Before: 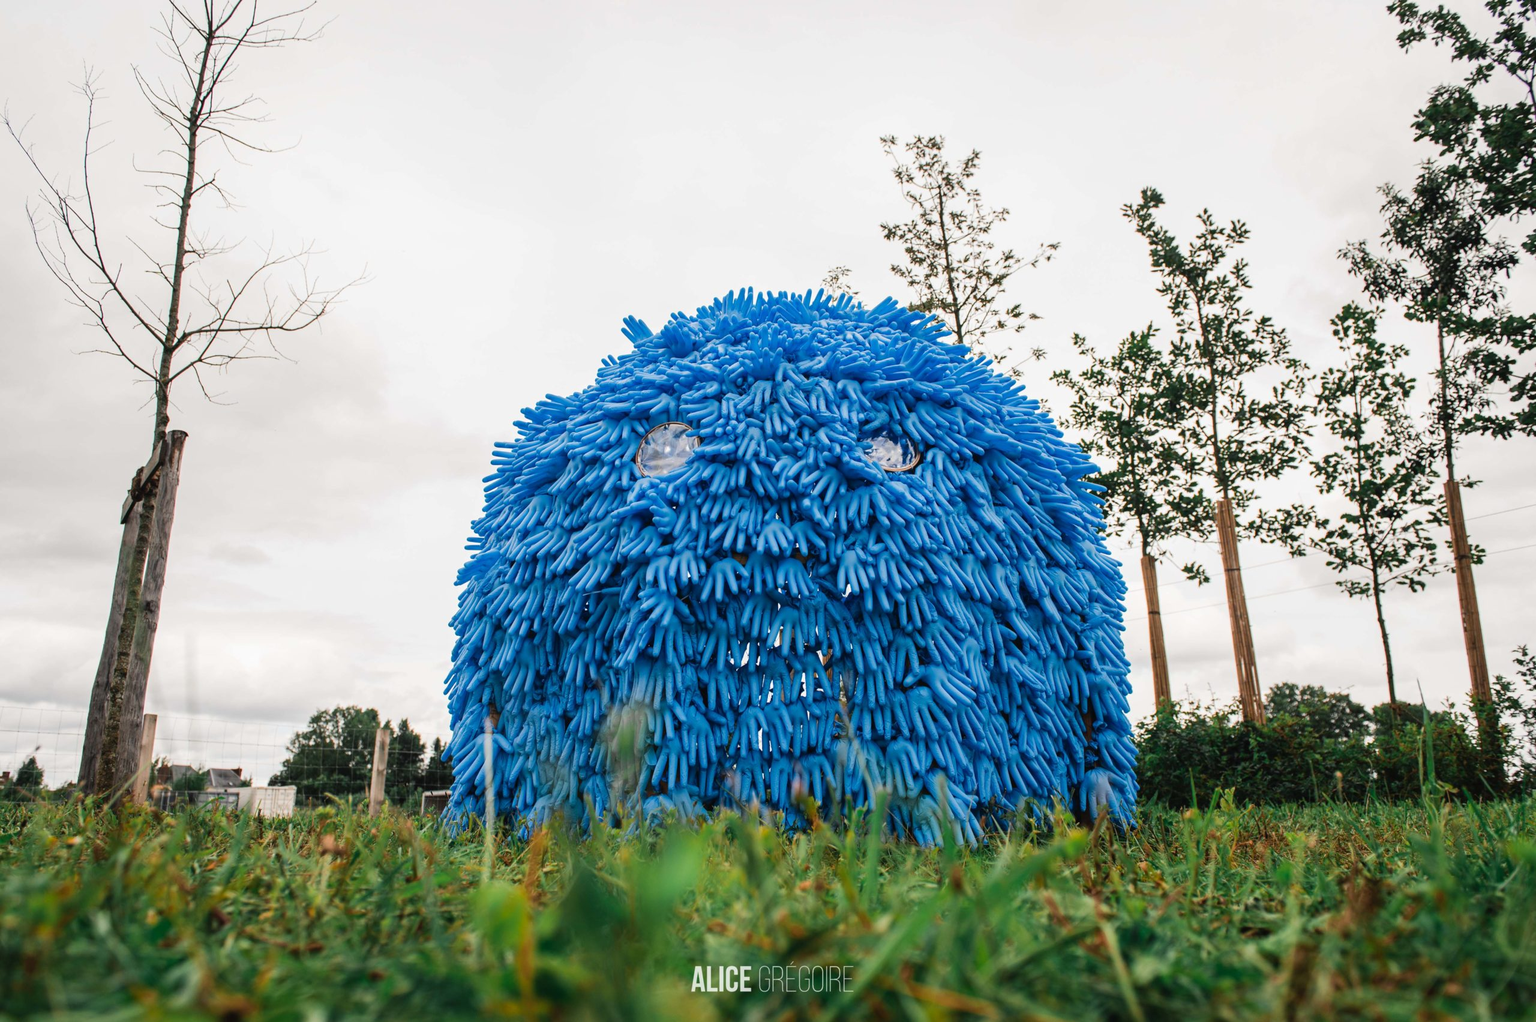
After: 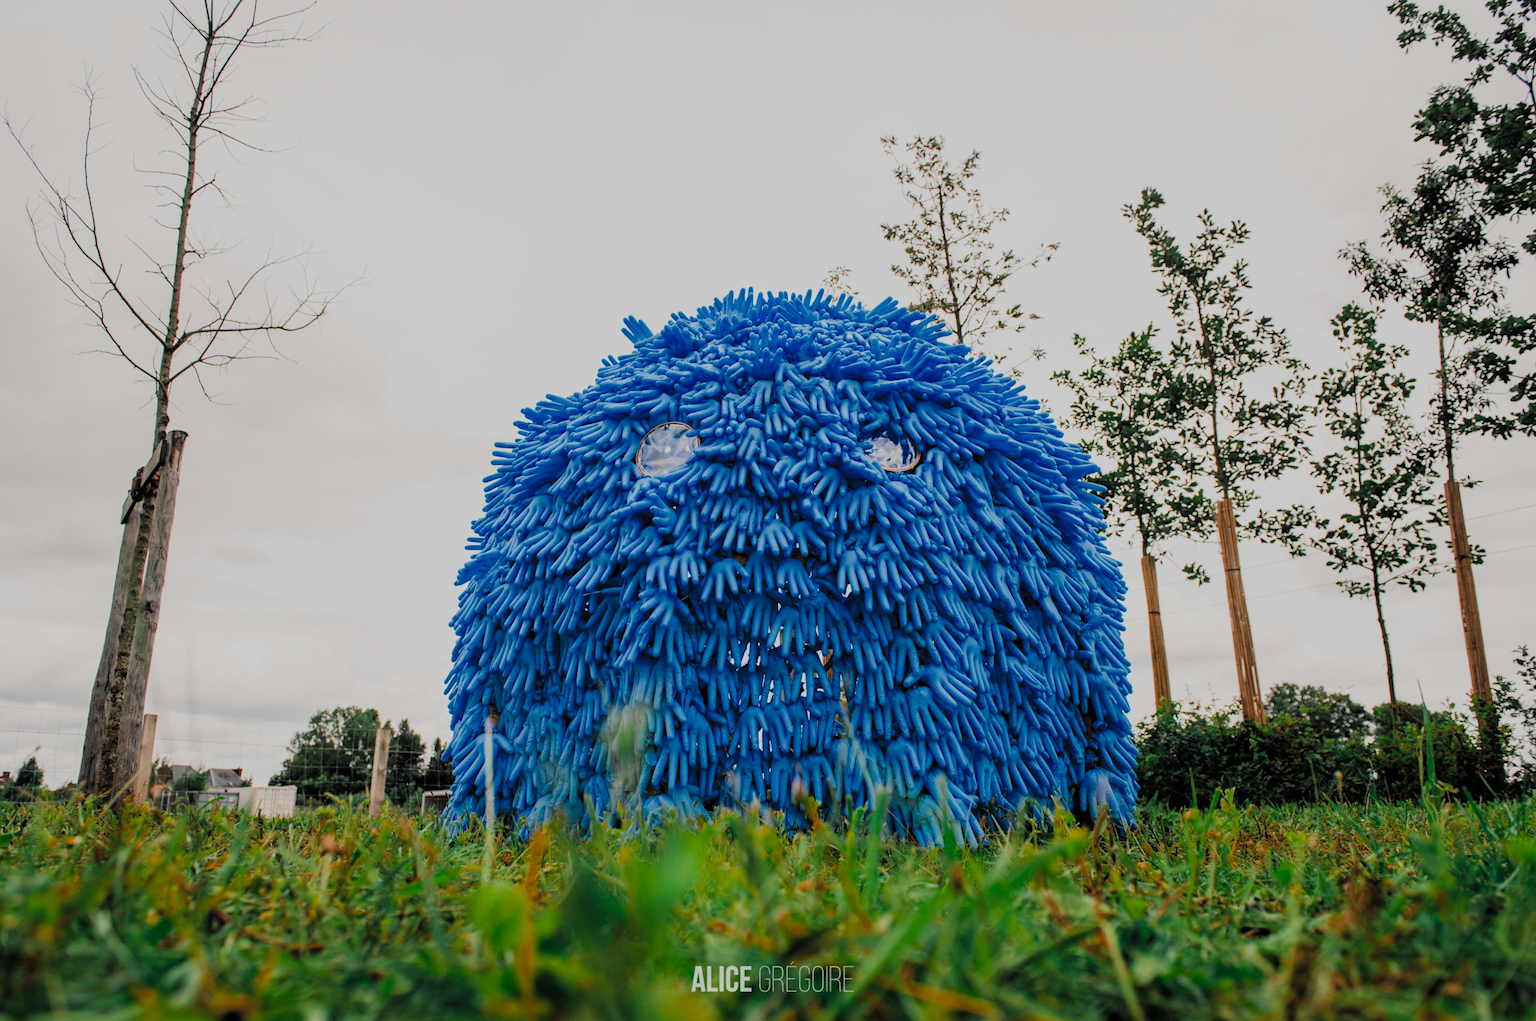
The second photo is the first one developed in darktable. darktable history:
filmic rgb: black relative exposure -6.58 EV, white relative exposure 4.73 EV, threshold 5.94 EV, hardness 3.14, contrast 0.796, add noise in highlights 0.102, color science v4 (2020), type of noise poissonian, enable highlight reconstruction true
color balance rgb: highlights gain › luminance 14.617%, perceptual saturation grading › global saturation 14.71%, global vibrance 10.061%, saturation formula JzAzBz (2021)
